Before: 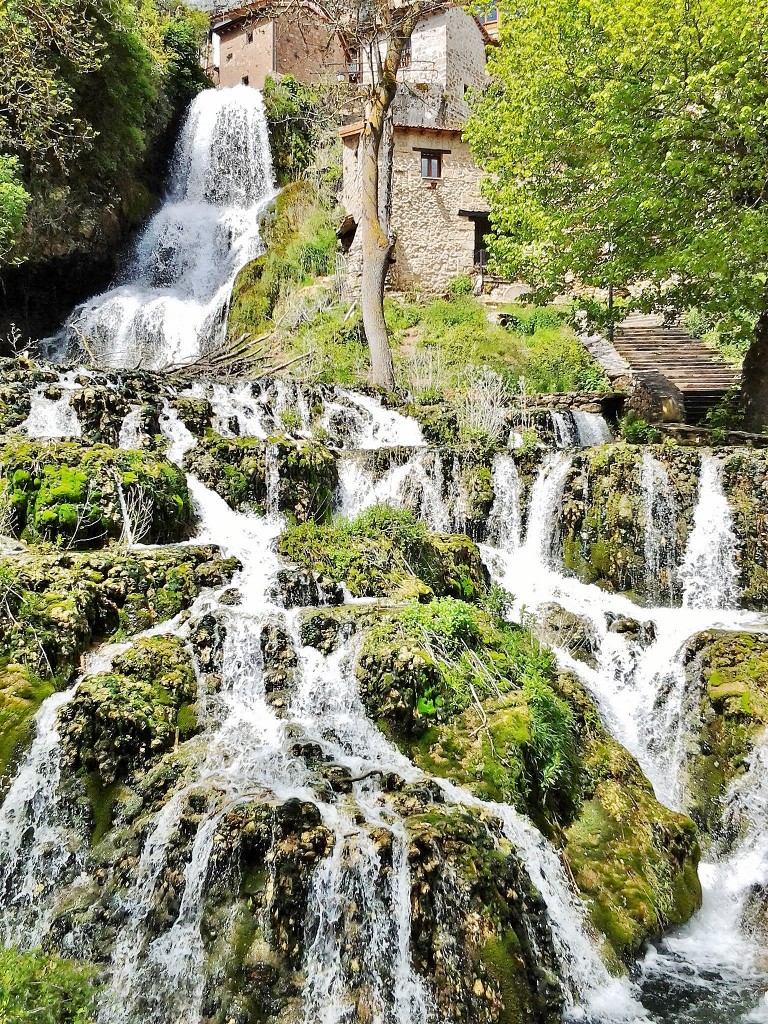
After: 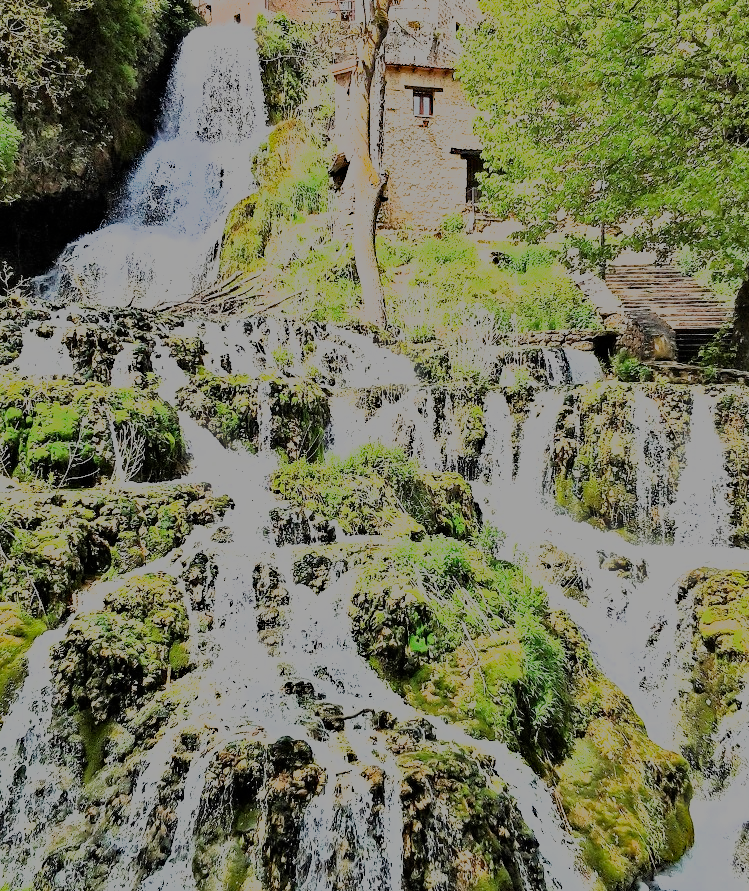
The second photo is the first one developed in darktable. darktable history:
crop: left 1.079%, top 6.096%, right 1.283%, bottom 6.814%
haze removal: strength 0.504, distance 0.431, compatibility mode true, adaptive false
filmic rgb: black relative exposure -13.12 EV, white relative exposure 4.03 EV, target white luminance 85.072%, hardness 6.3, latitude 42.16%, contrast 0.867, shadows ↔ highlights balance 8.61%
tone equalizer: -8 EV -0.448 EV, -7 EV -0.369 EV, -6 EV -0.342 EV, -5 EV -0.184 EV, -3 EV 0.257 EV, -2 EV 0.346 EV, -1 EV 0.372 EV, +0 EV 0.426 EV
